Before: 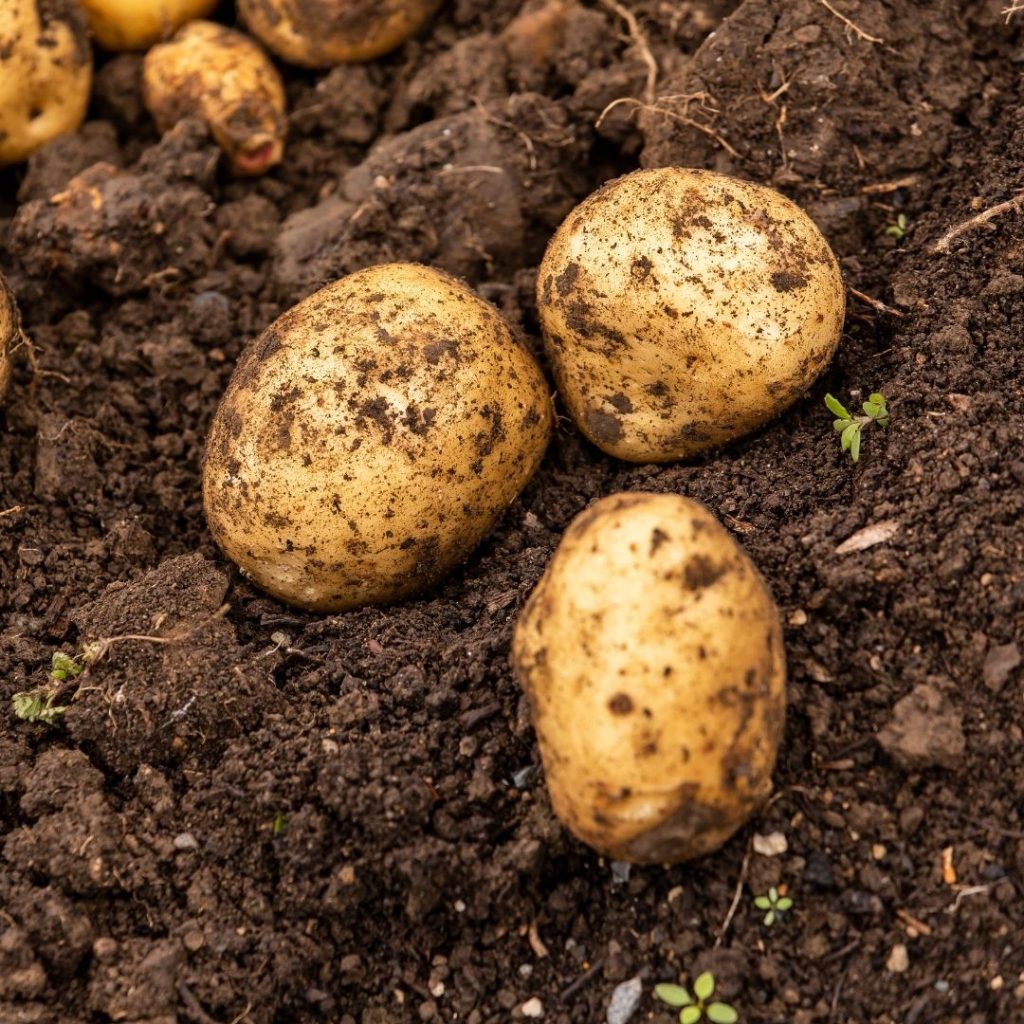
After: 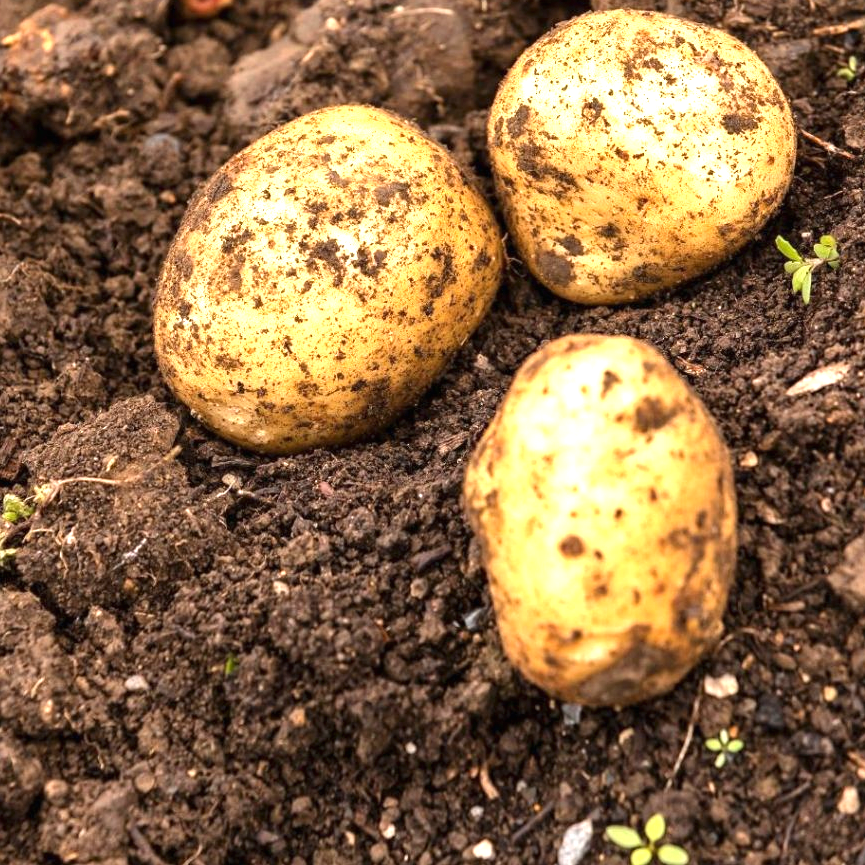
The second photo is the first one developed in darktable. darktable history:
crop and rotate: left 4.842%, top 15.51%, right 10.668%
exposure: black level correction 0, exposure 1.1 EV, compensate exposure bias true, compensate highlight preservation false
